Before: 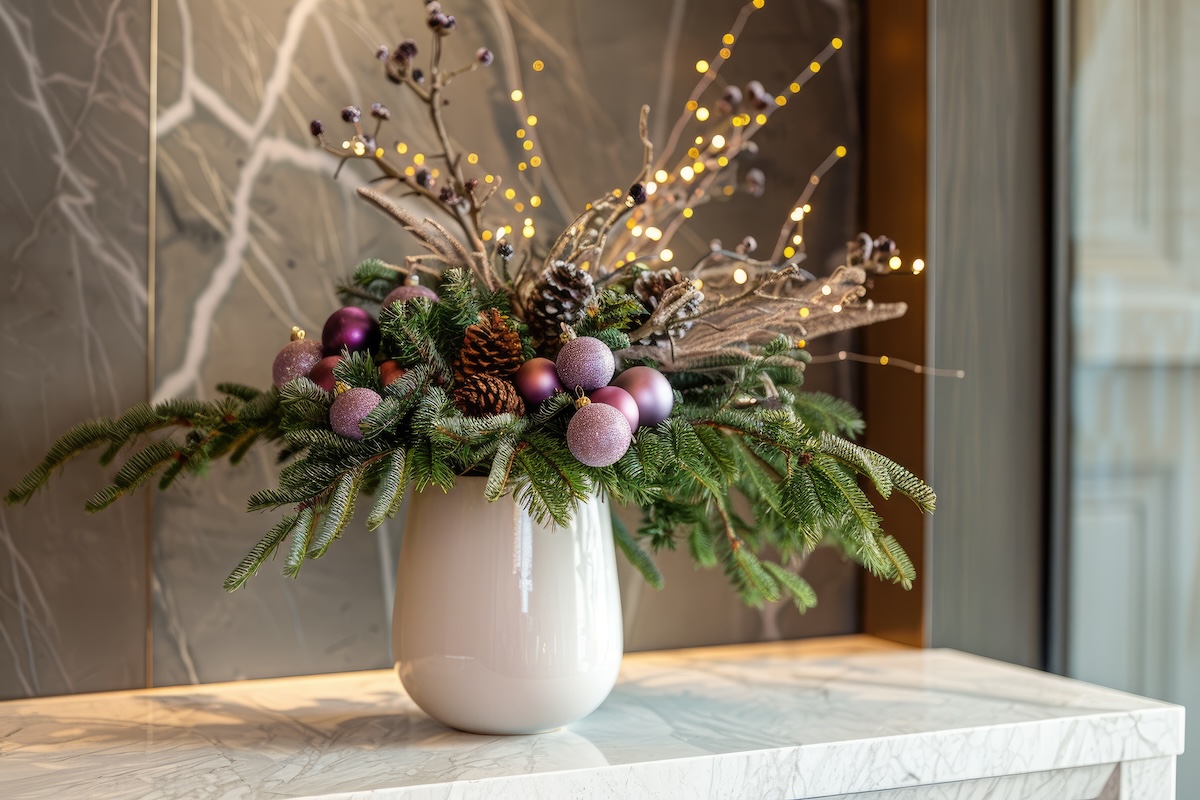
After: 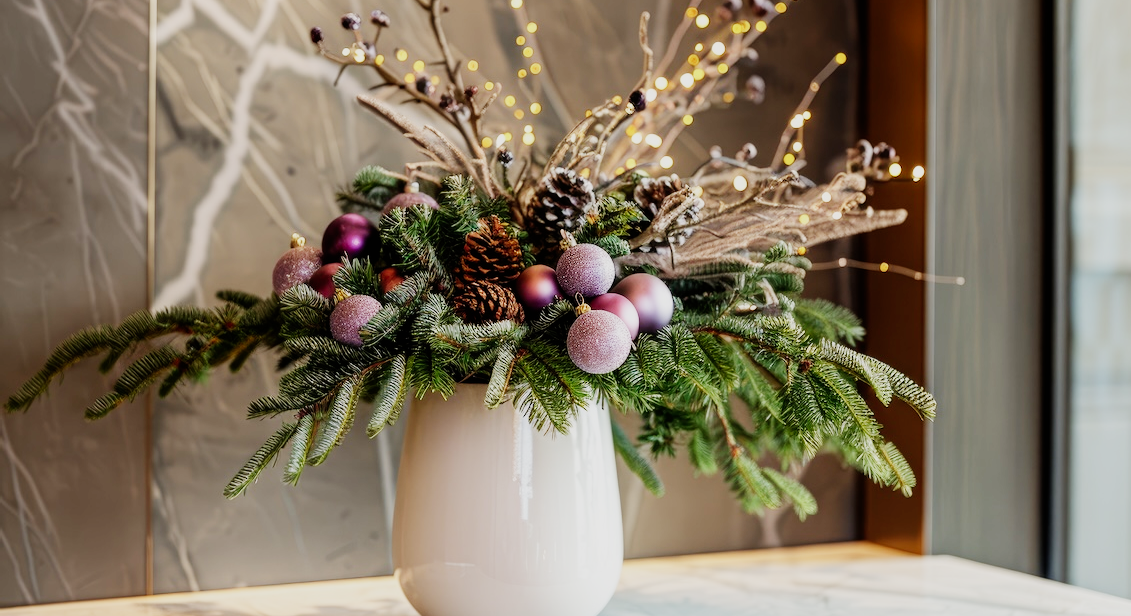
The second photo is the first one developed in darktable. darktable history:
exposure: black level correction 0.001, exposure 0.5 EV, compensate exposure bias true, compensate highlight preservation false
crop and rotate: angle 0.03°, top 11.643%, right 5.651%, bottom 11.189%
sigmoid: skew -0.2, preserve hue 0%, red attenuation 0.1, red rotation 0.035, green attenuation 0.1, green rotation -0.017, blue attenuation 0.15, blue rotation -0.052, base primaries Rec2020
